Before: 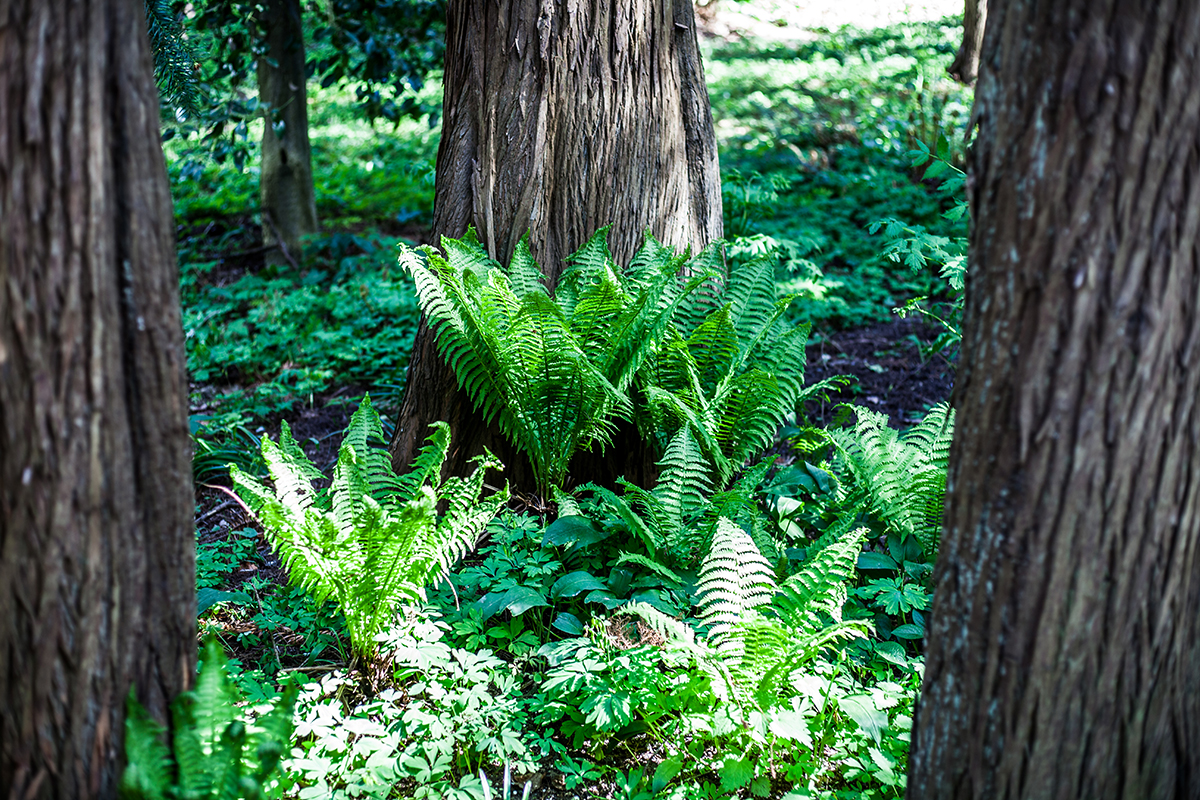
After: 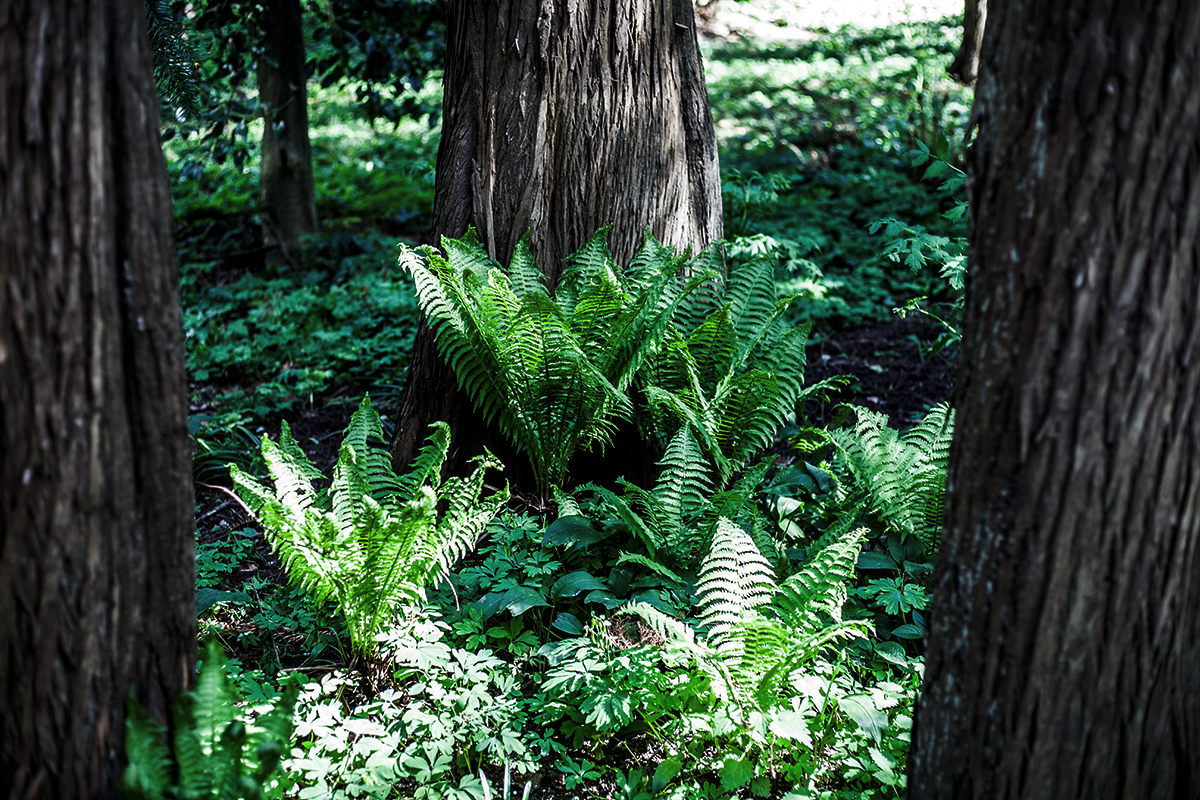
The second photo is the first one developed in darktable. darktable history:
levels: mode automatic, gray 59.4%, levels [0.182, 0.542, 0.902]
